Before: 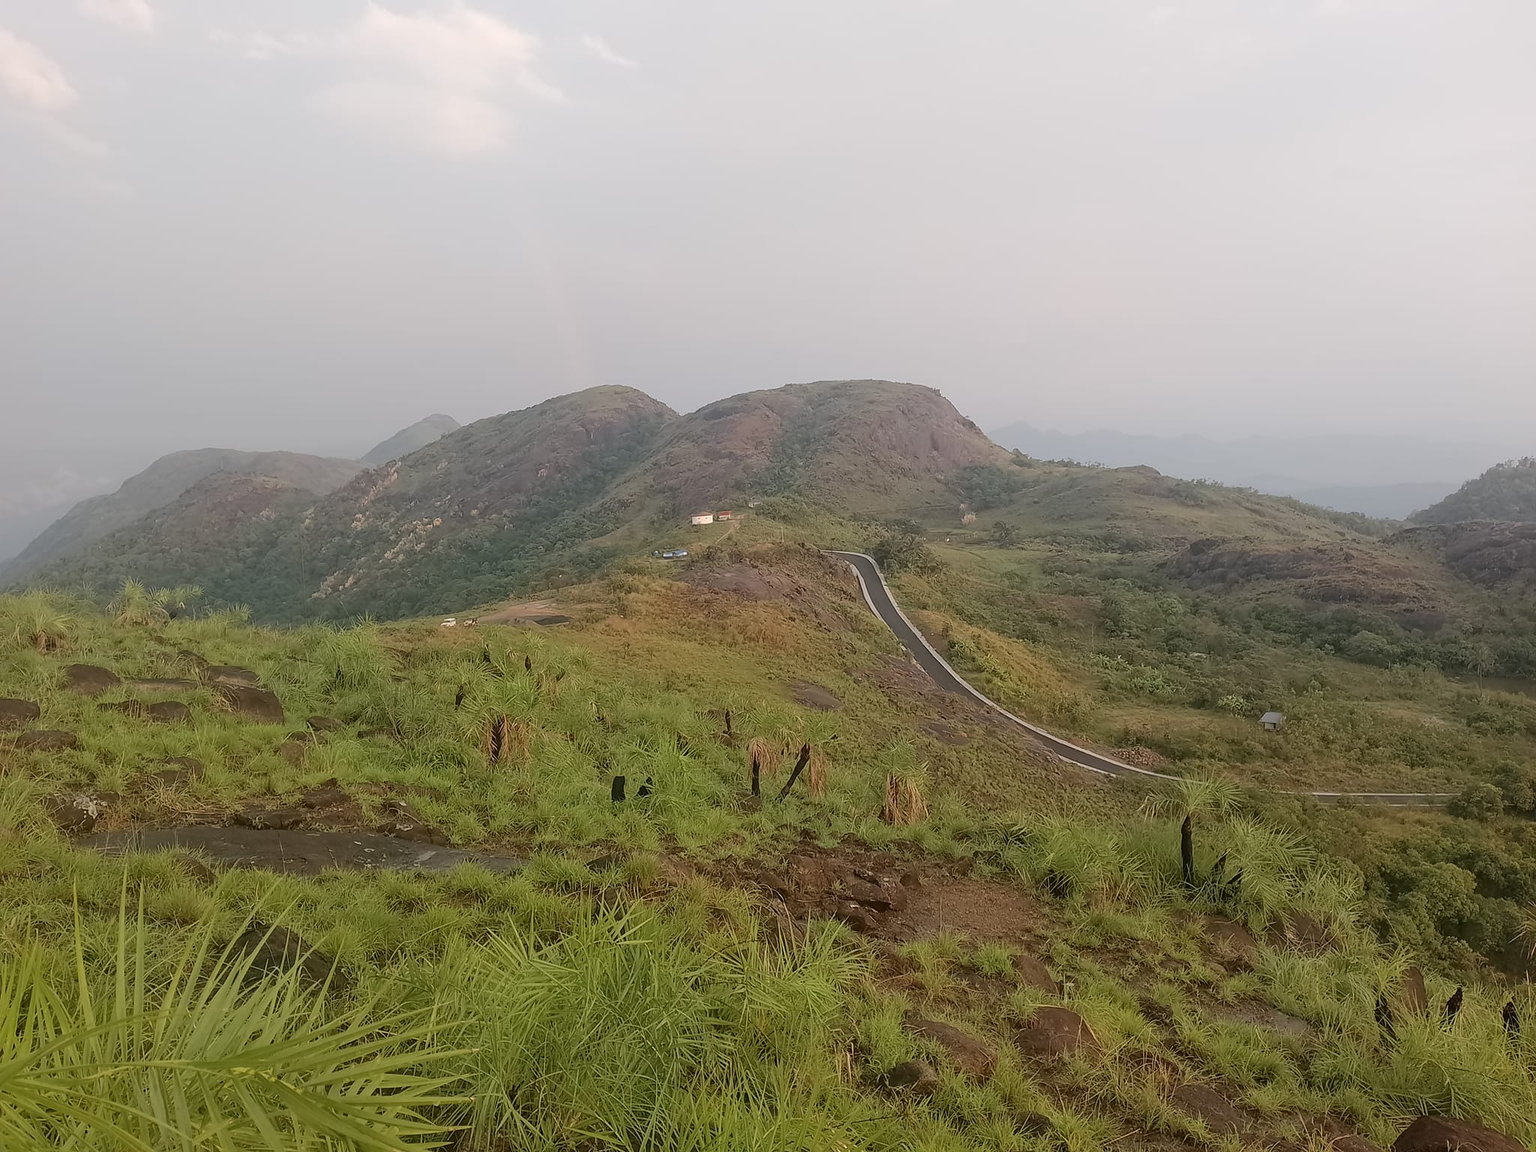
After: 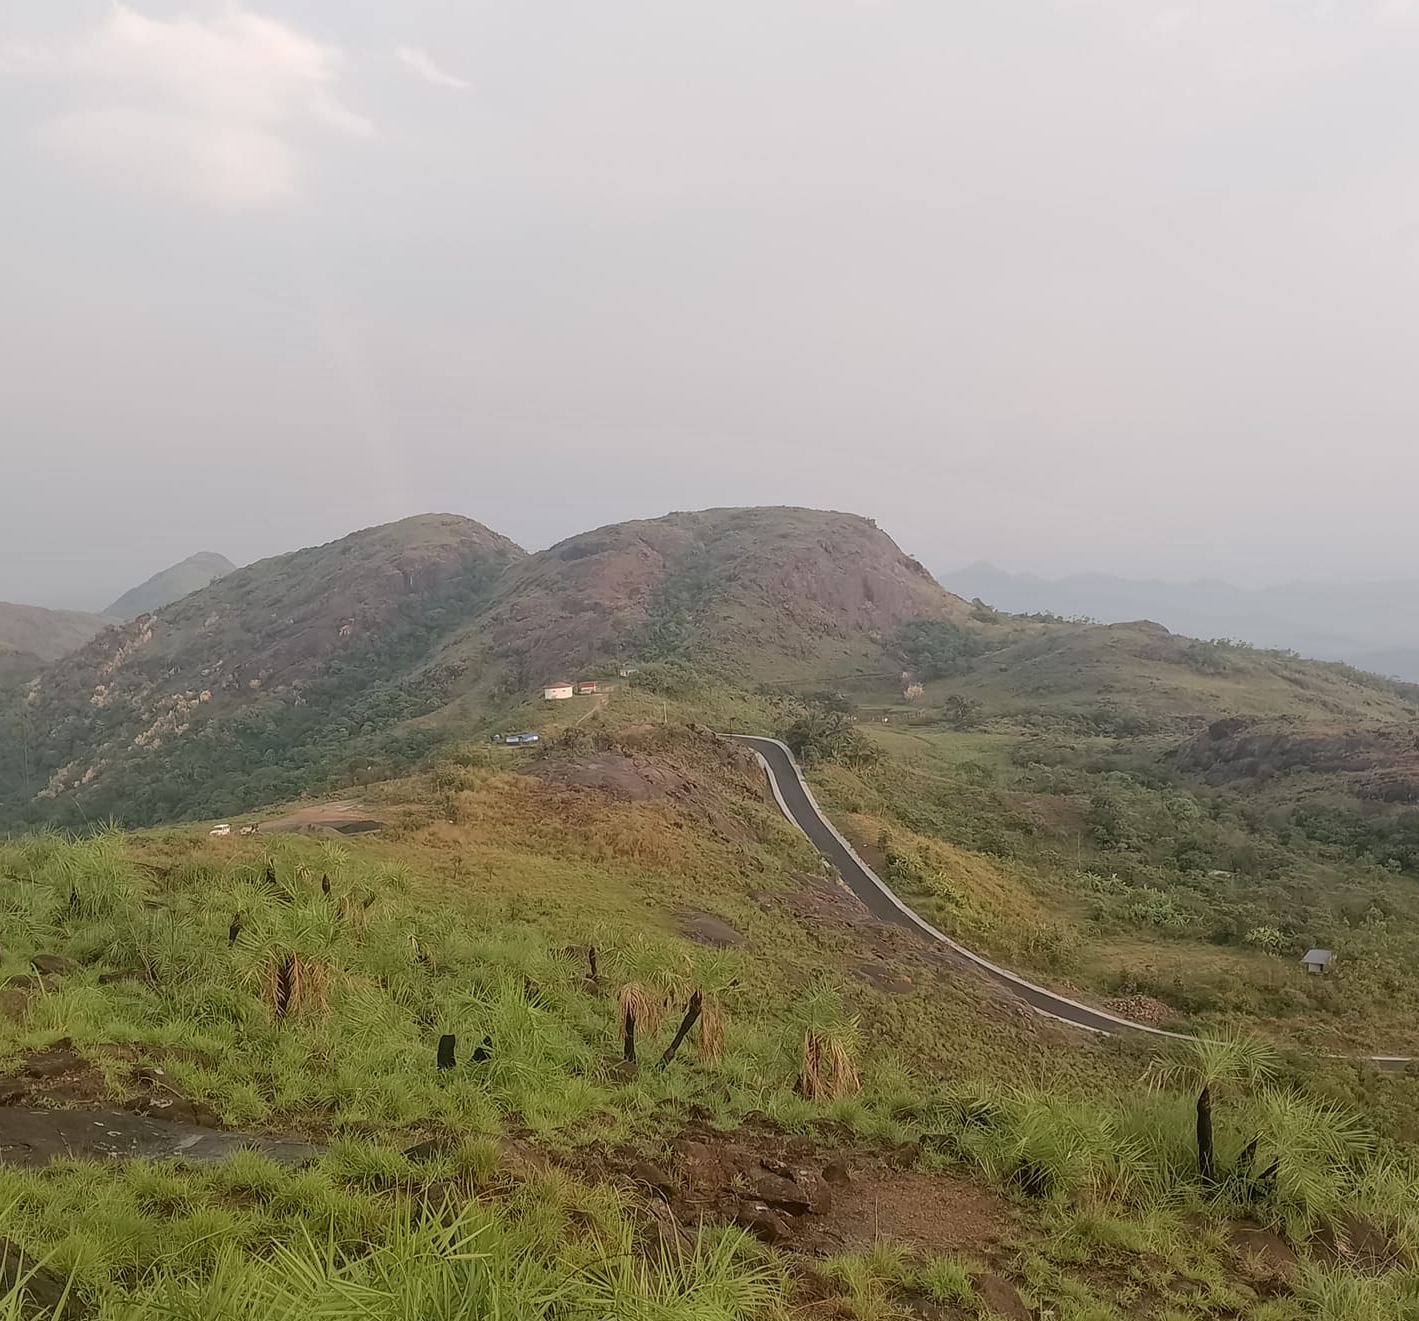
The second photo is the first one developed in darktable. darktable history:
crop: left 18.479%, right 12.2%, bottom 13.971%
local contrast: detail 110%
